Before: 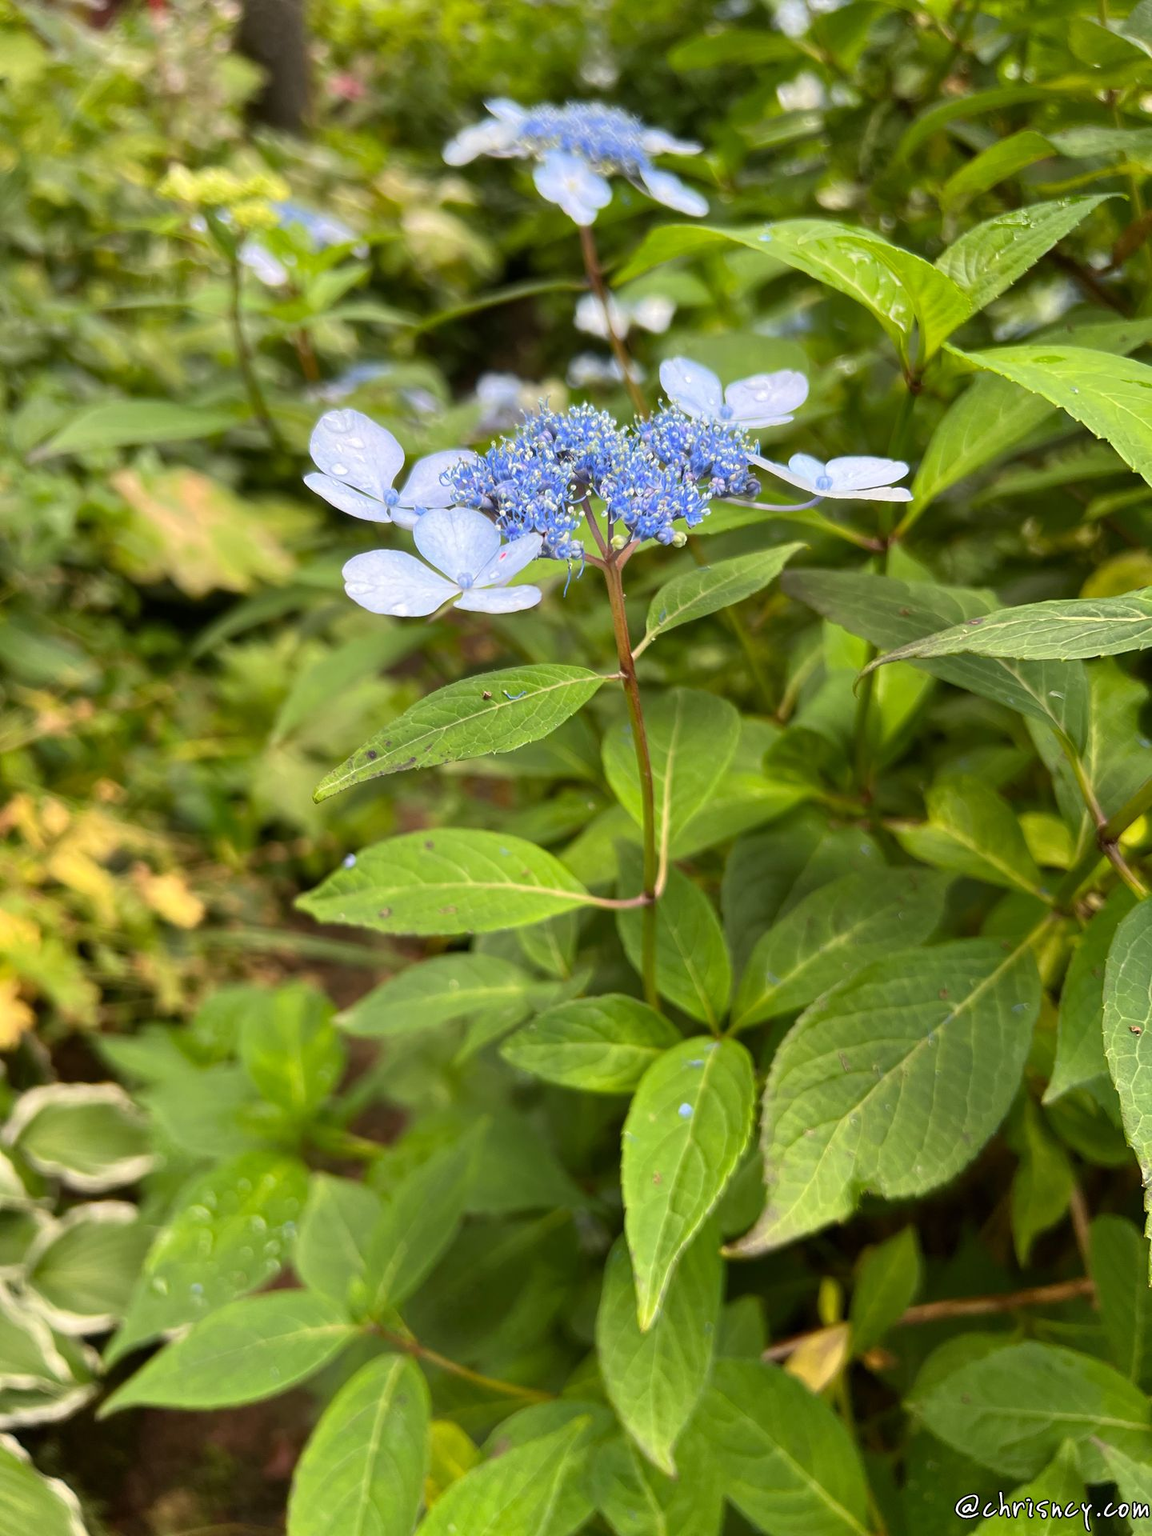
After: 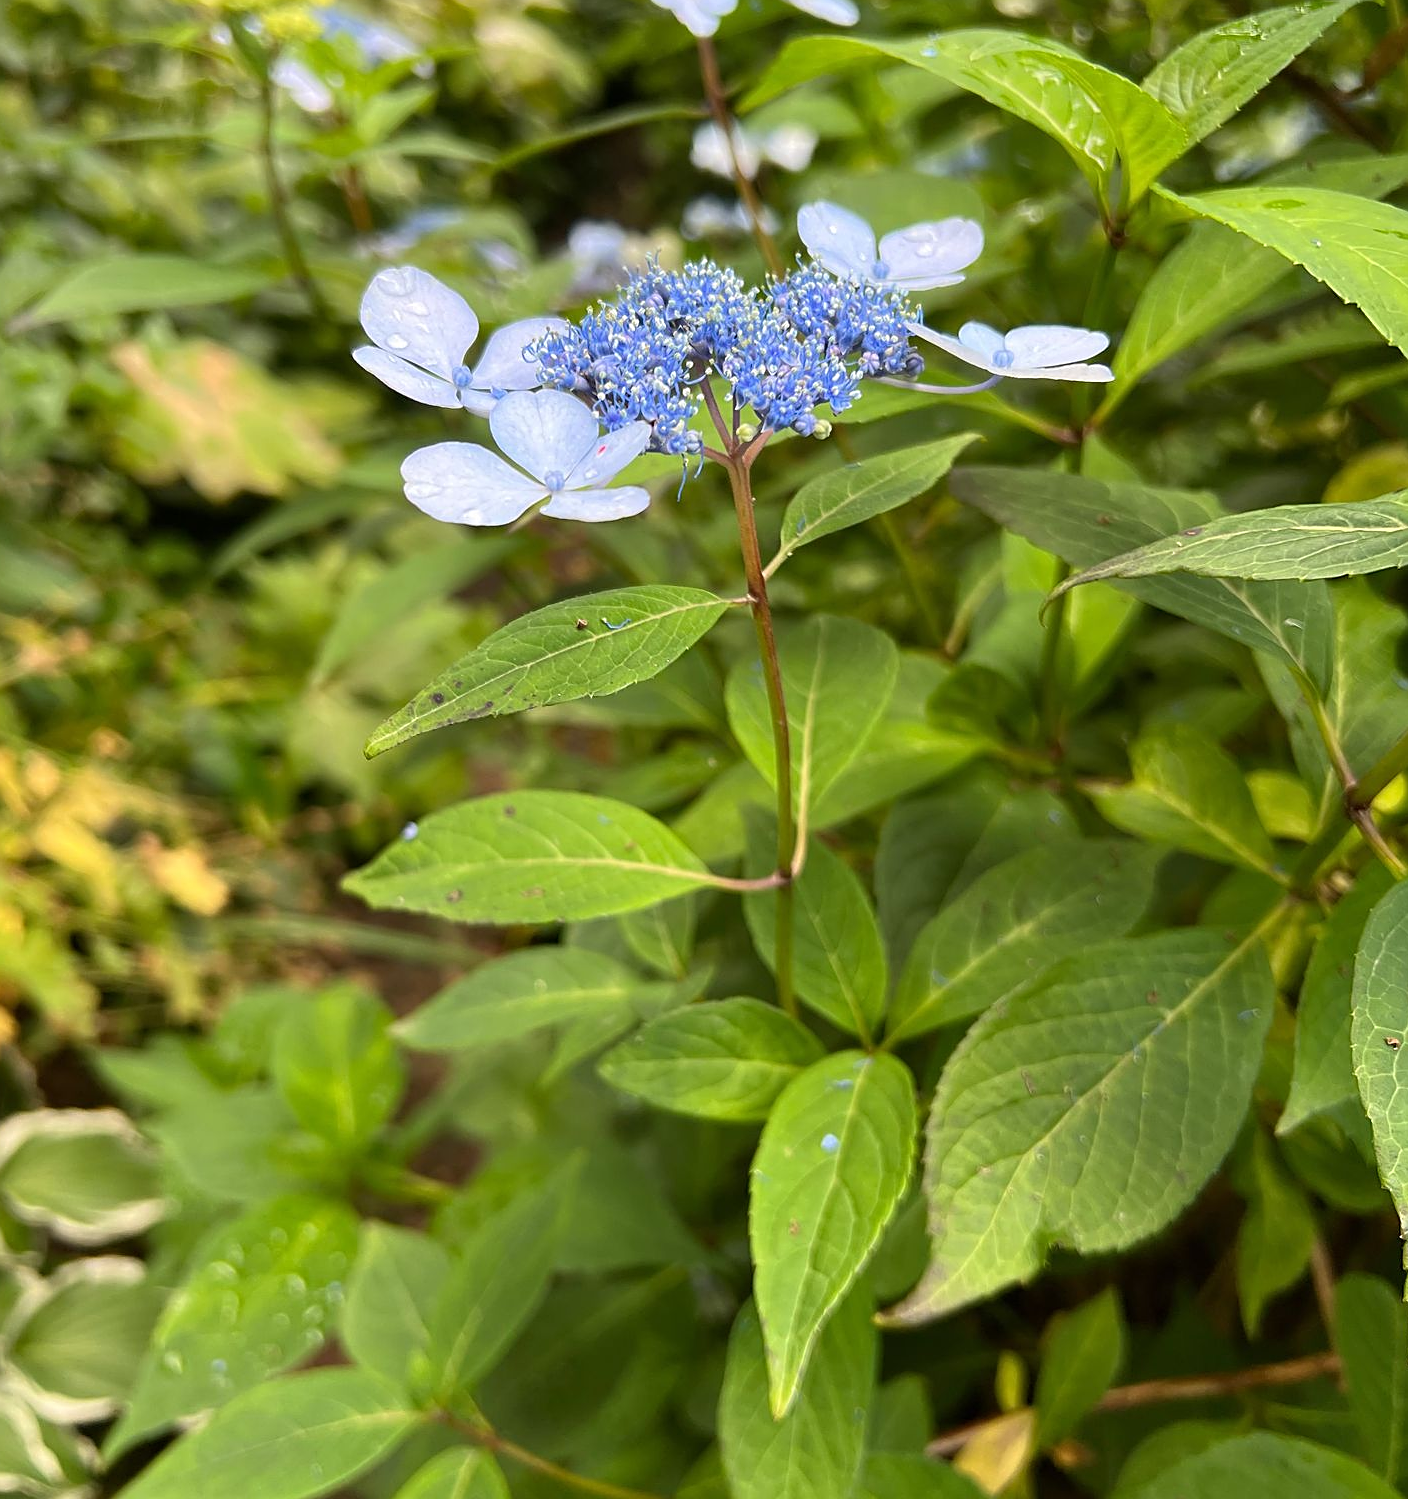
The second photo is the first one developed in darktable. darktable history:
sharpen: on, module defaults
crop and rotate: left 1.889%, top 12.805%, right 0.283%, bottom 9.081%
